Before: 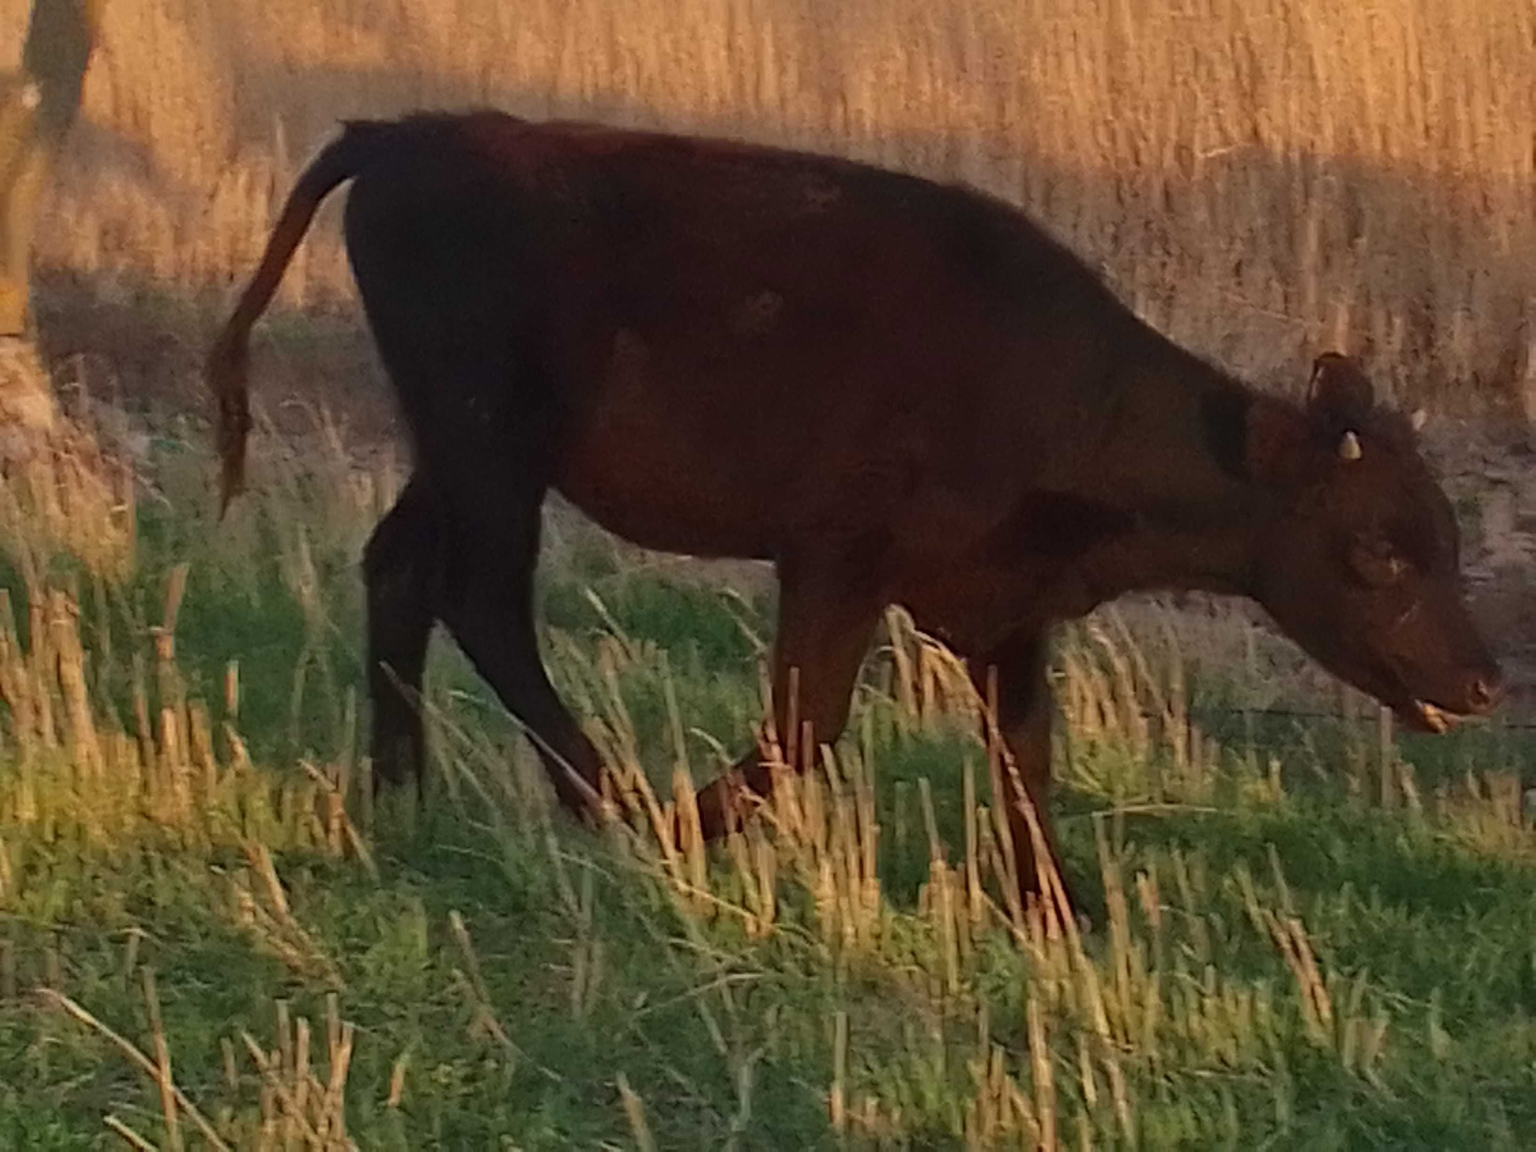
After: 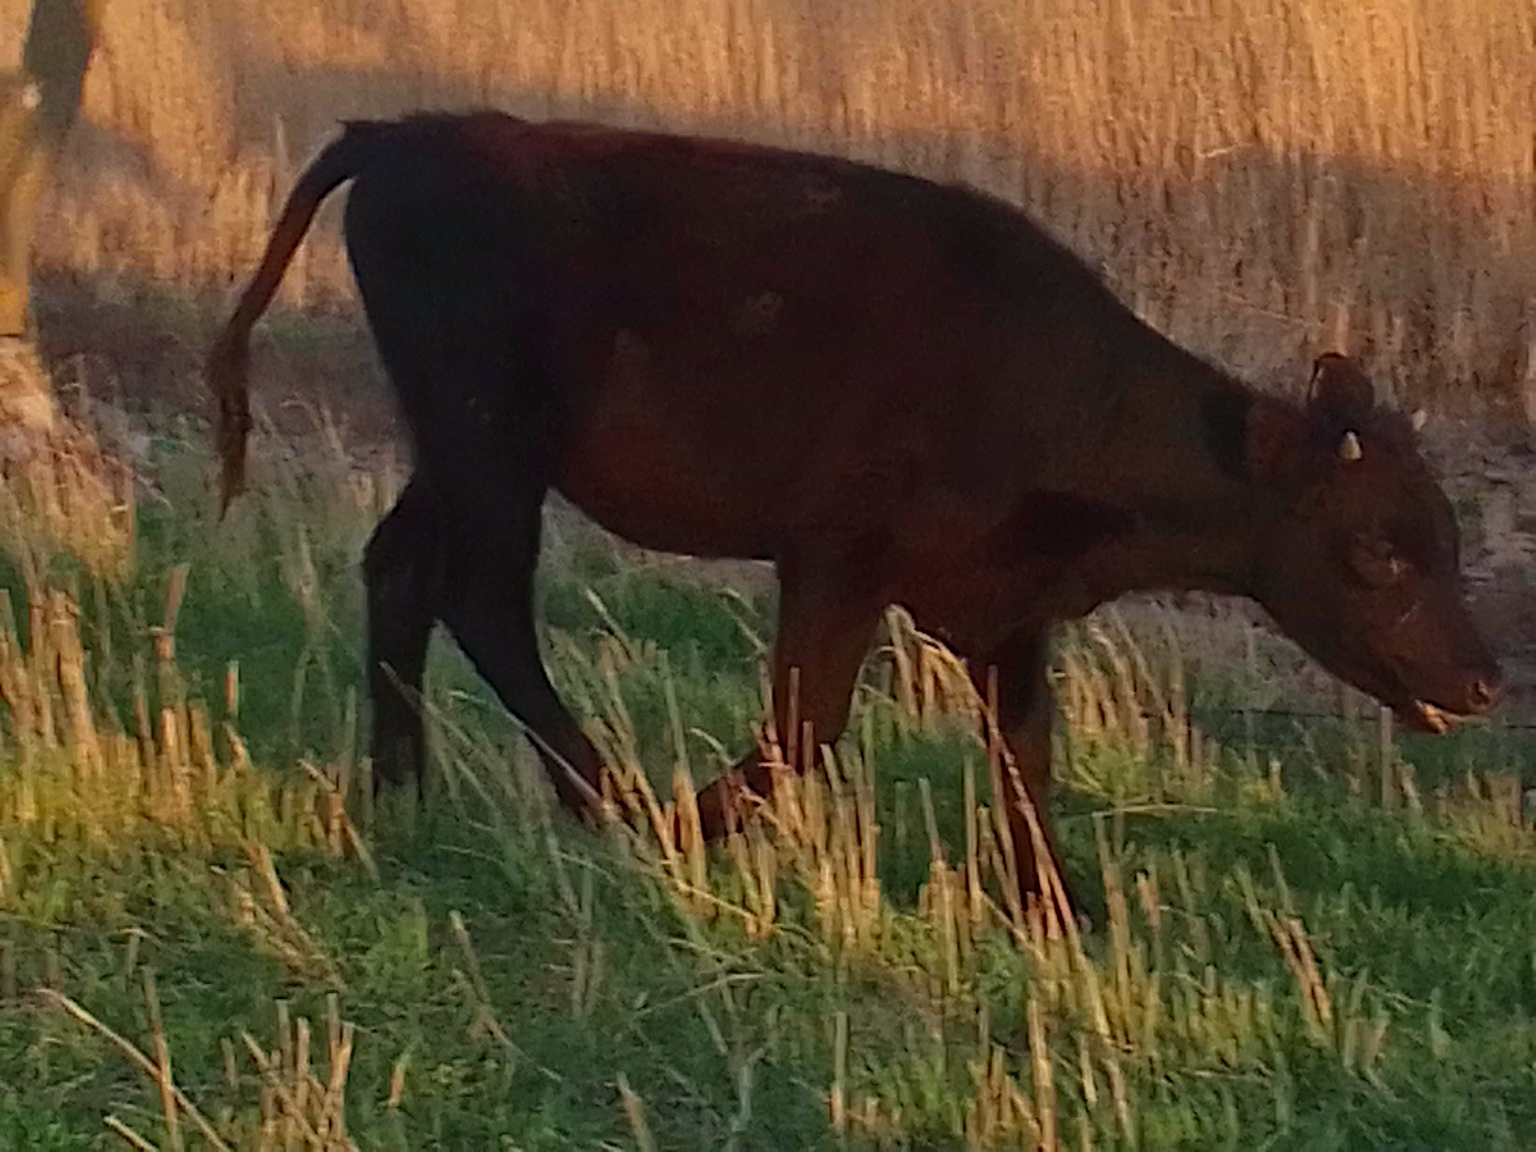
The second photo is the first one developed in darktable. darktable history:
haze removal: compatibility mode true, adaptive false
sharpen: amount 0.202
